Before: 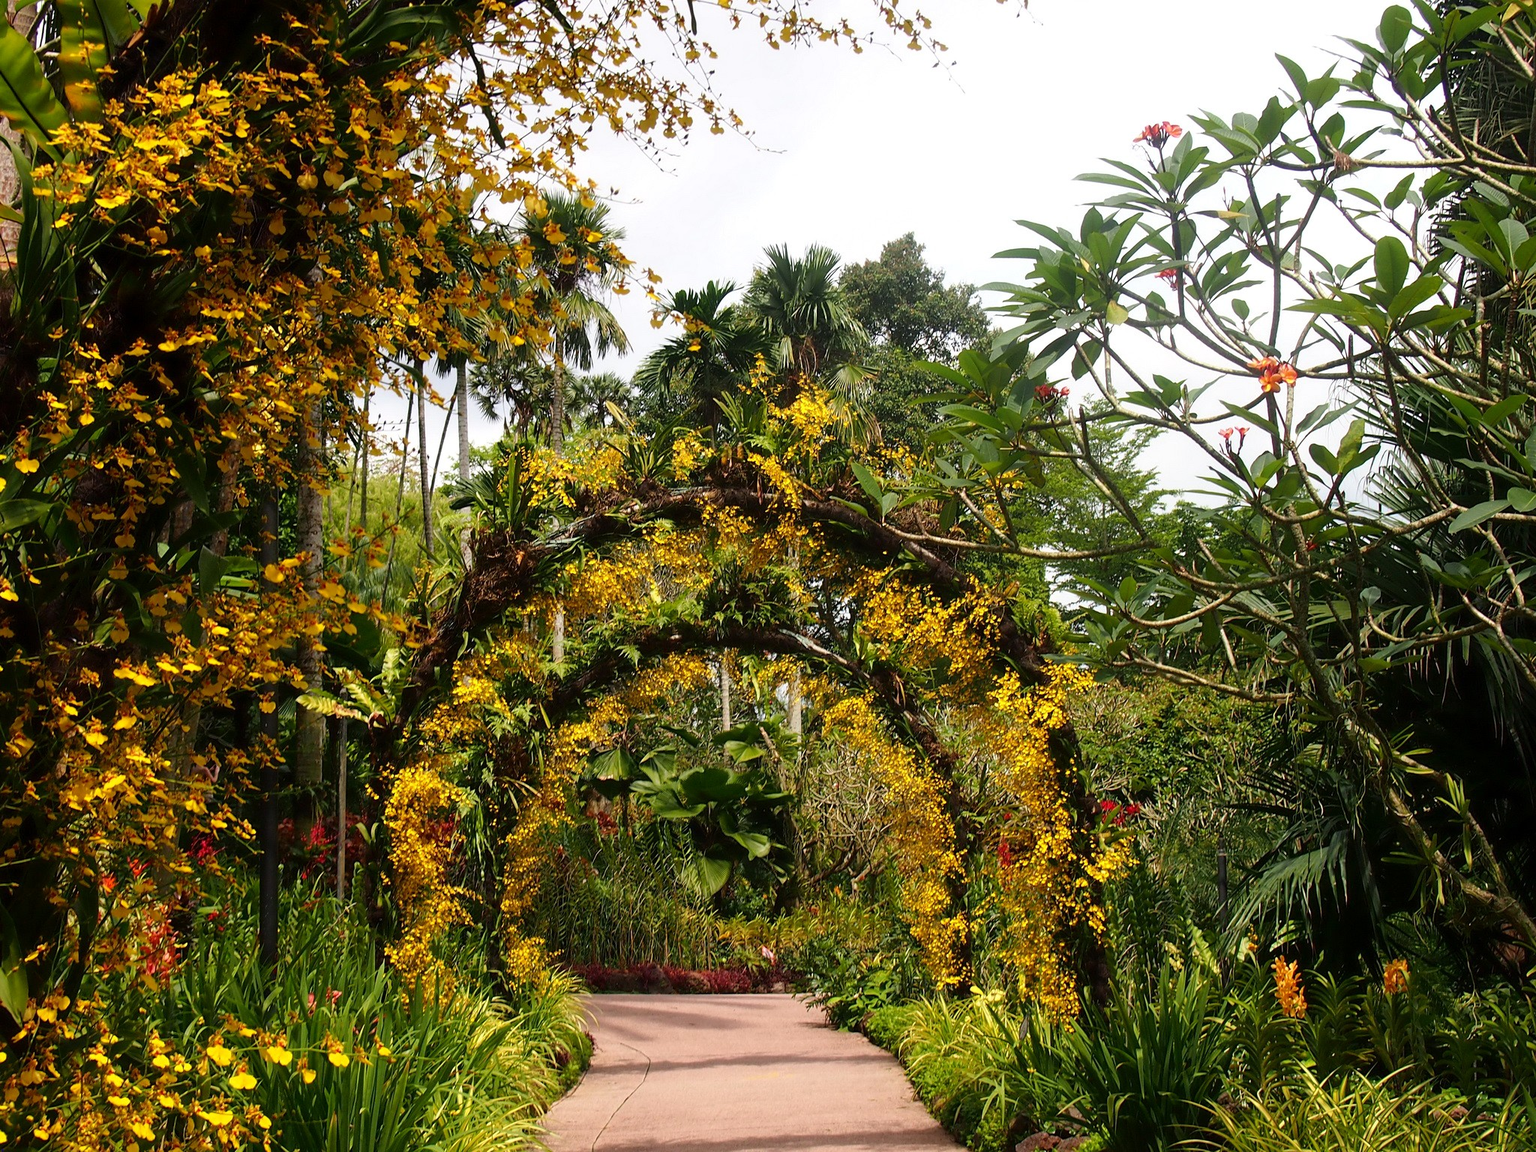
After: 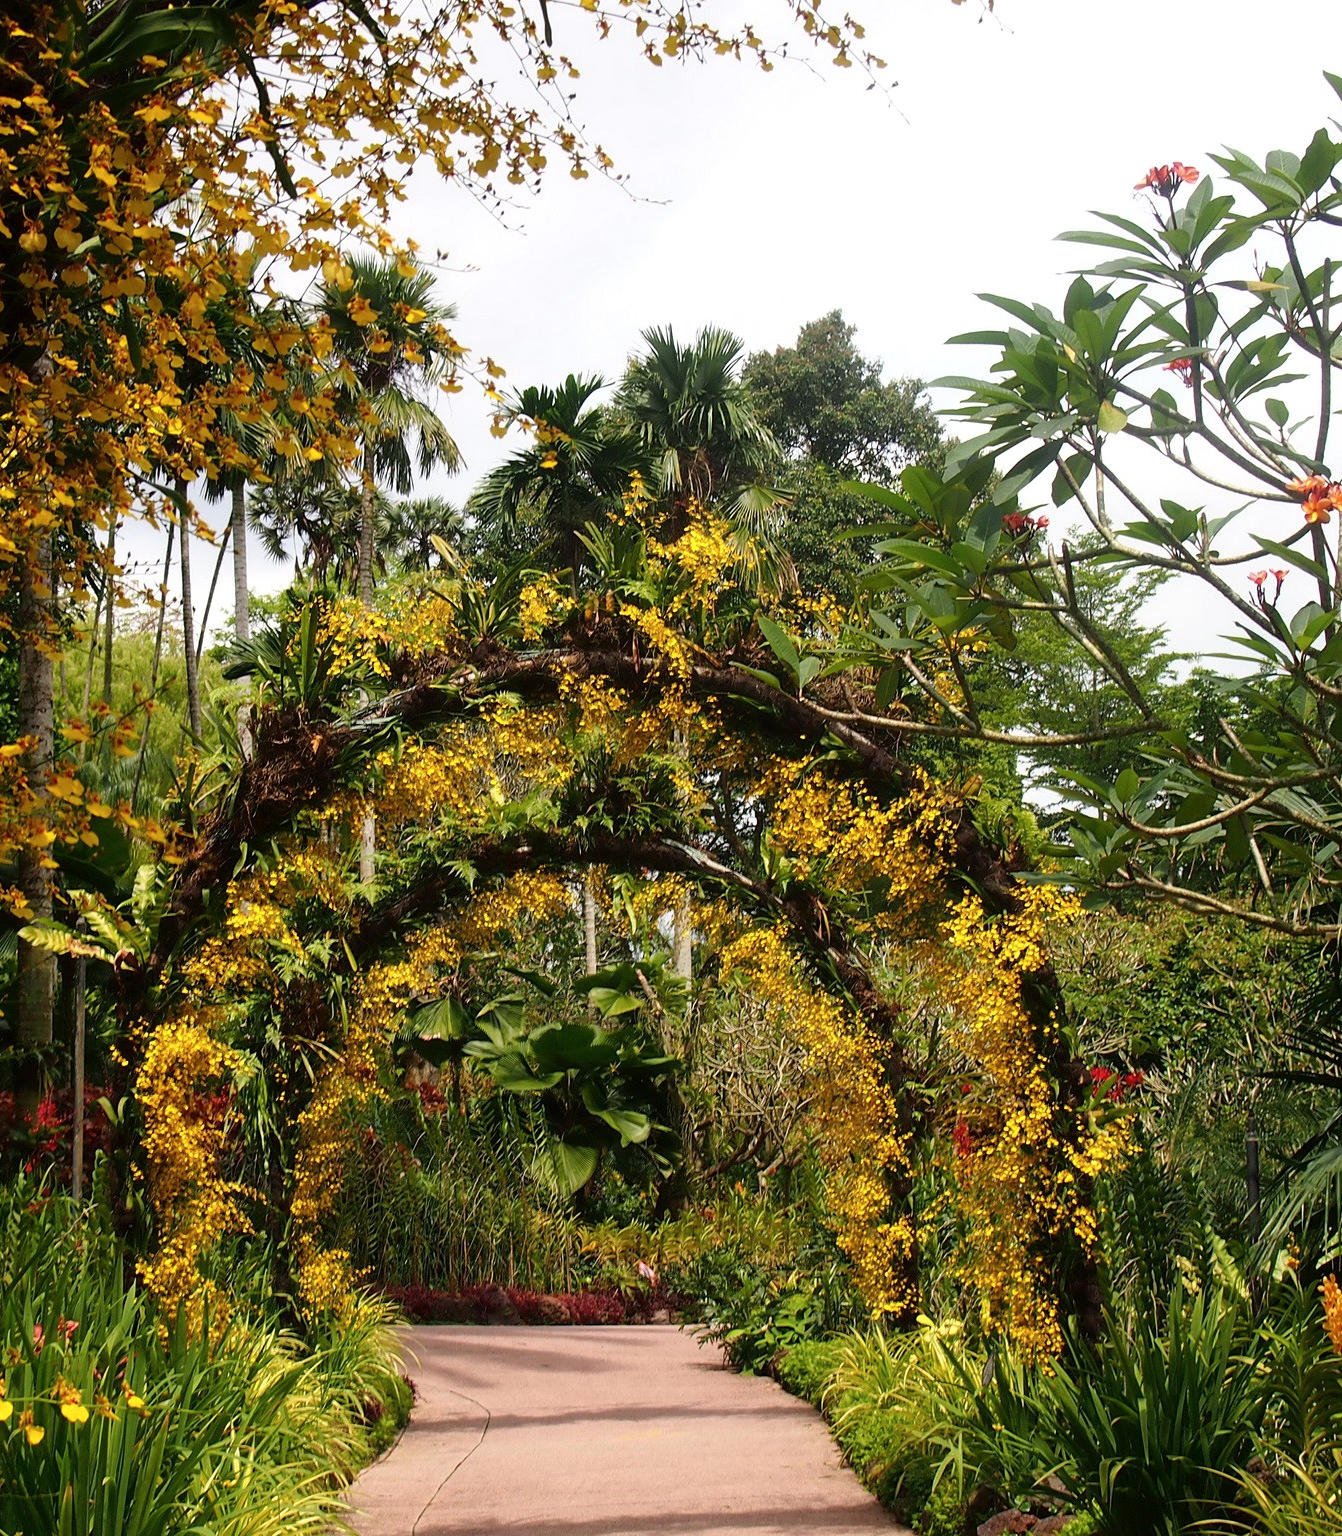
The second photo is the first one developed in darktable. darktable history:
crop and rotate: left 18.434%, right 16.038%
contrast brightness saturation: saturation -0.037
